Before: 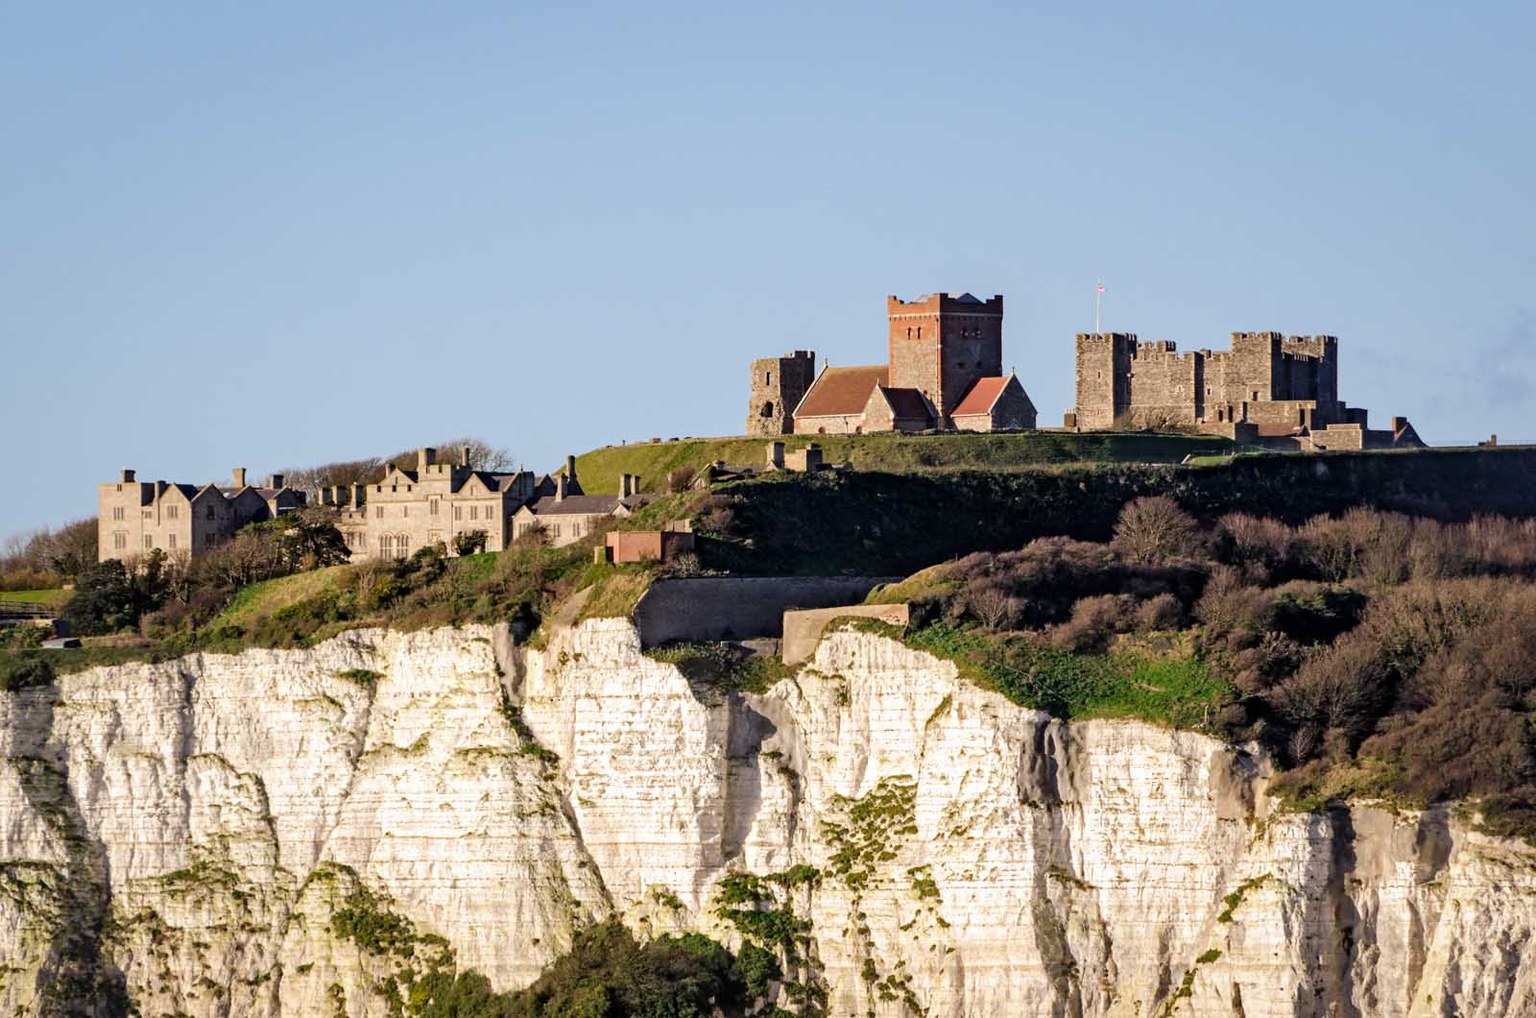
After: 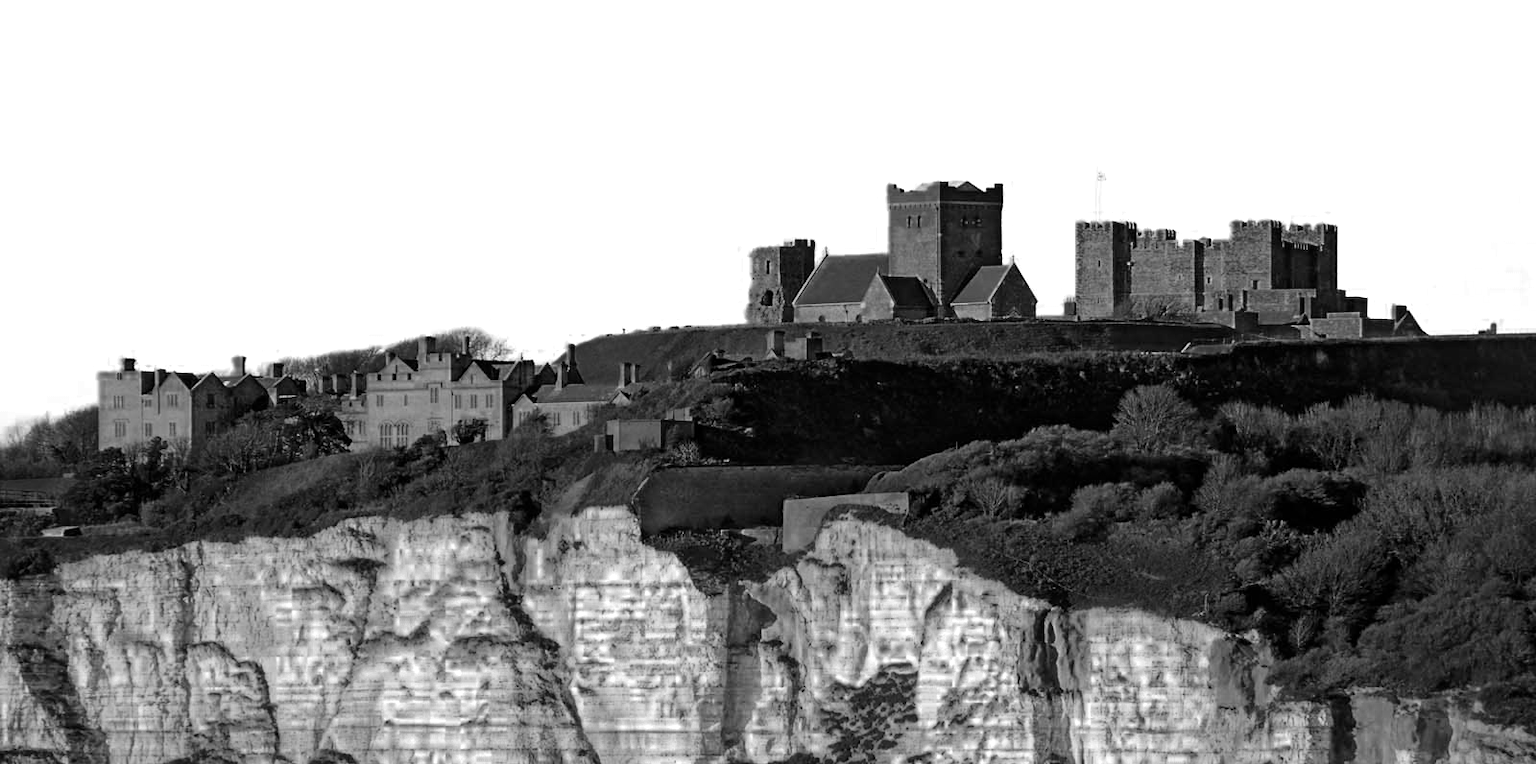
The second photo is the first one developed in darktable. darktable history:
crop: top 11.011%, bottom 13.892%
contrast brightness saturation: contrast 0.16, saturation 0.325
color zones: curves: ch0 [(0.287, 0.048) (0.493, 0.484) (0.737, 0.816)]; ch1 [(0, 0) (0.143, 0) (0.286, 0) (0.429, 0) (0.571, 0) (0.714, 0) (0.857, 0)]
